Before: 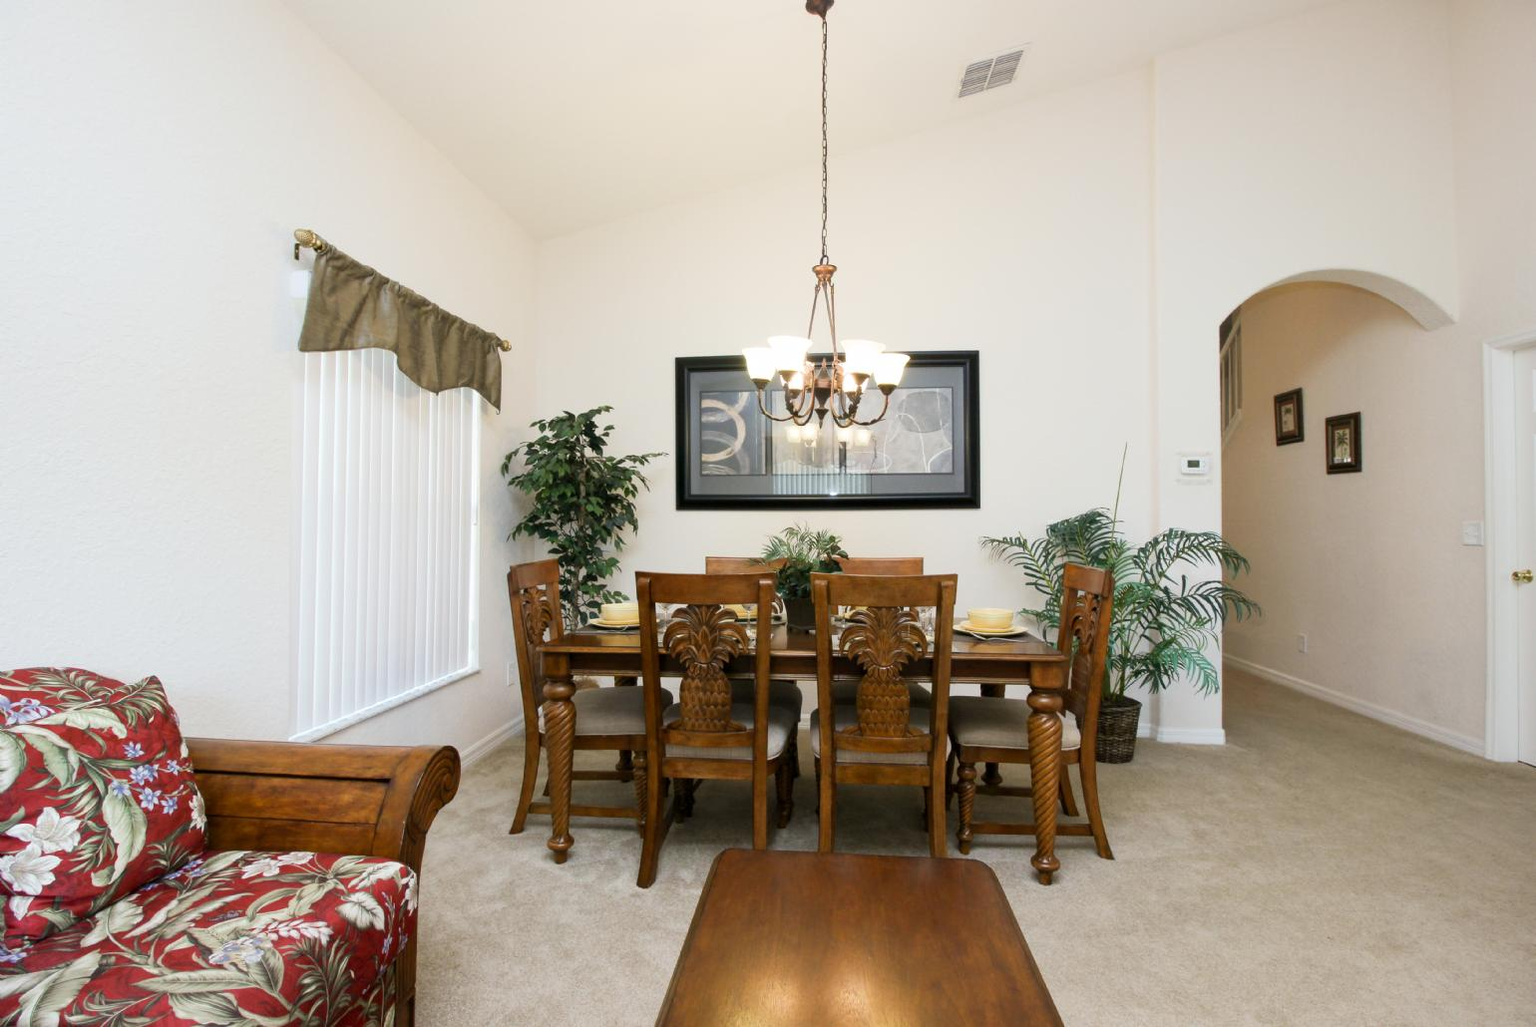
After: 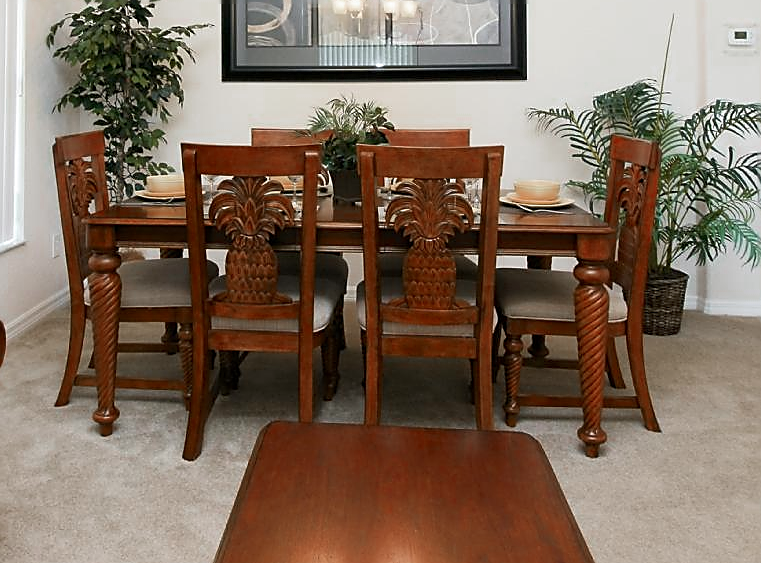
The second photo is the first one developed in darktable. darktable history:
sharpen: radius 1.4, amount 1.25, threshold 0.7
color zones: curves: ch0 [(0, 0.299) (0.25, 0.383) (0.456, 0.352) (0.736, 0.571)]; ch1 [(0, 0.63) (0.151, 0.568) (0.254, 0.416) (0.47, 0.558) (0.732, 0.37) (0.909, 0.492)]; ch2 [(0.004, 0.604) (0.158, 0.443) (0.257, 0.403) (0.761, 0.468)]
tone equalizer: on, module defaults
crop: left 29.672%, top 41.786%, right 20.851%, bottom 3.487%
